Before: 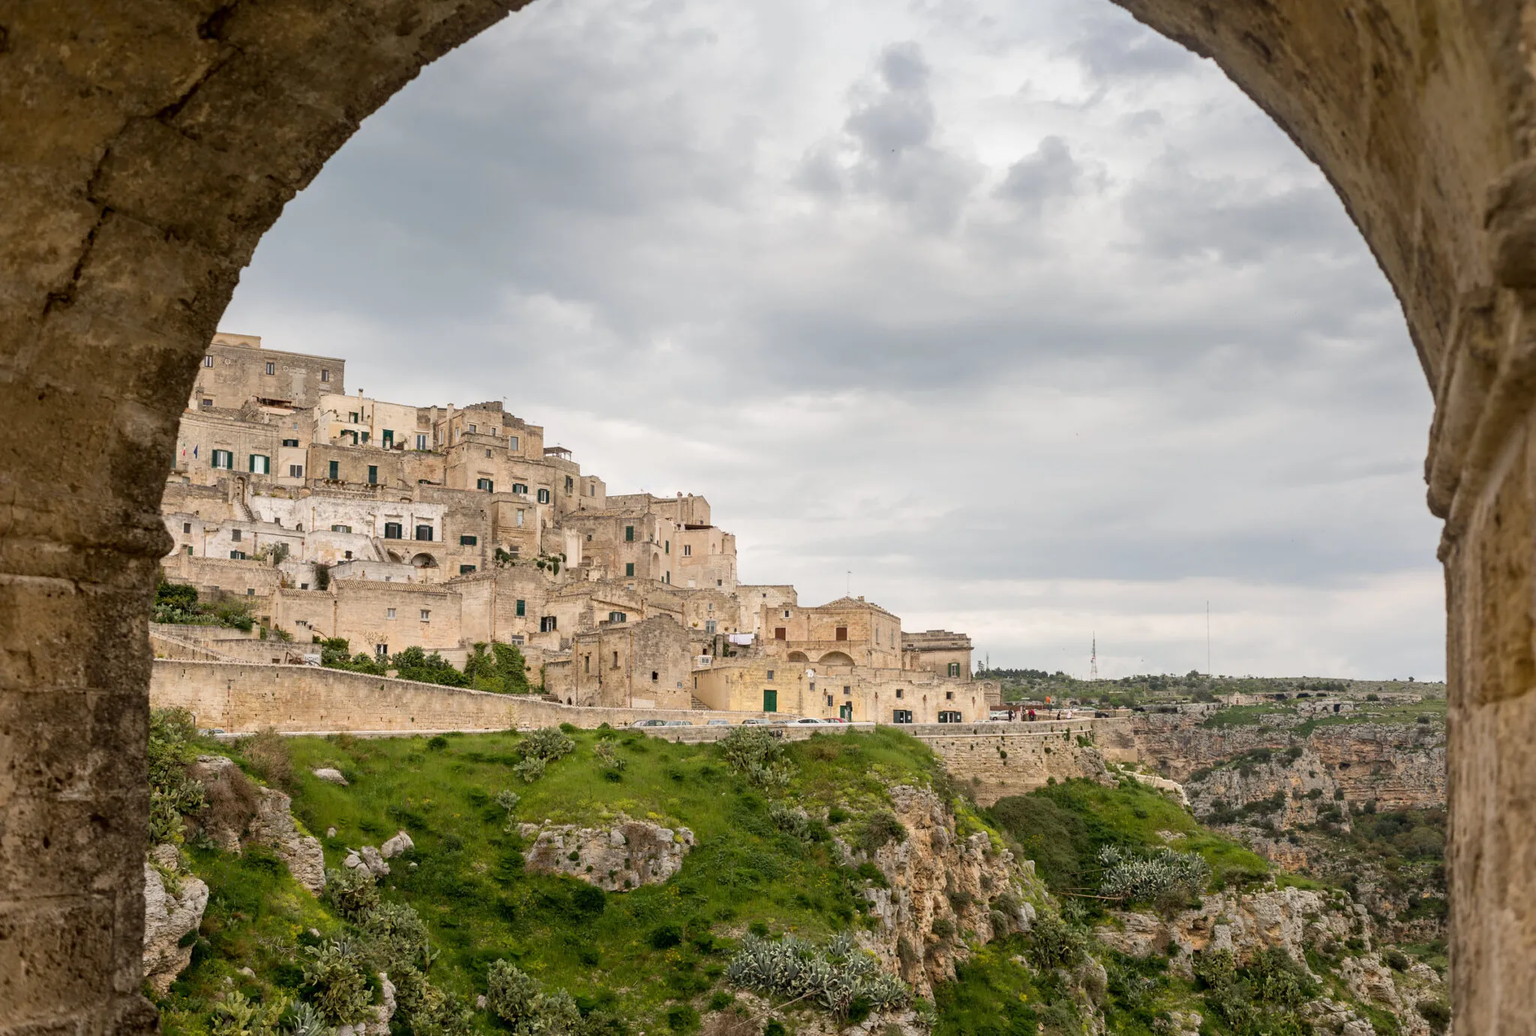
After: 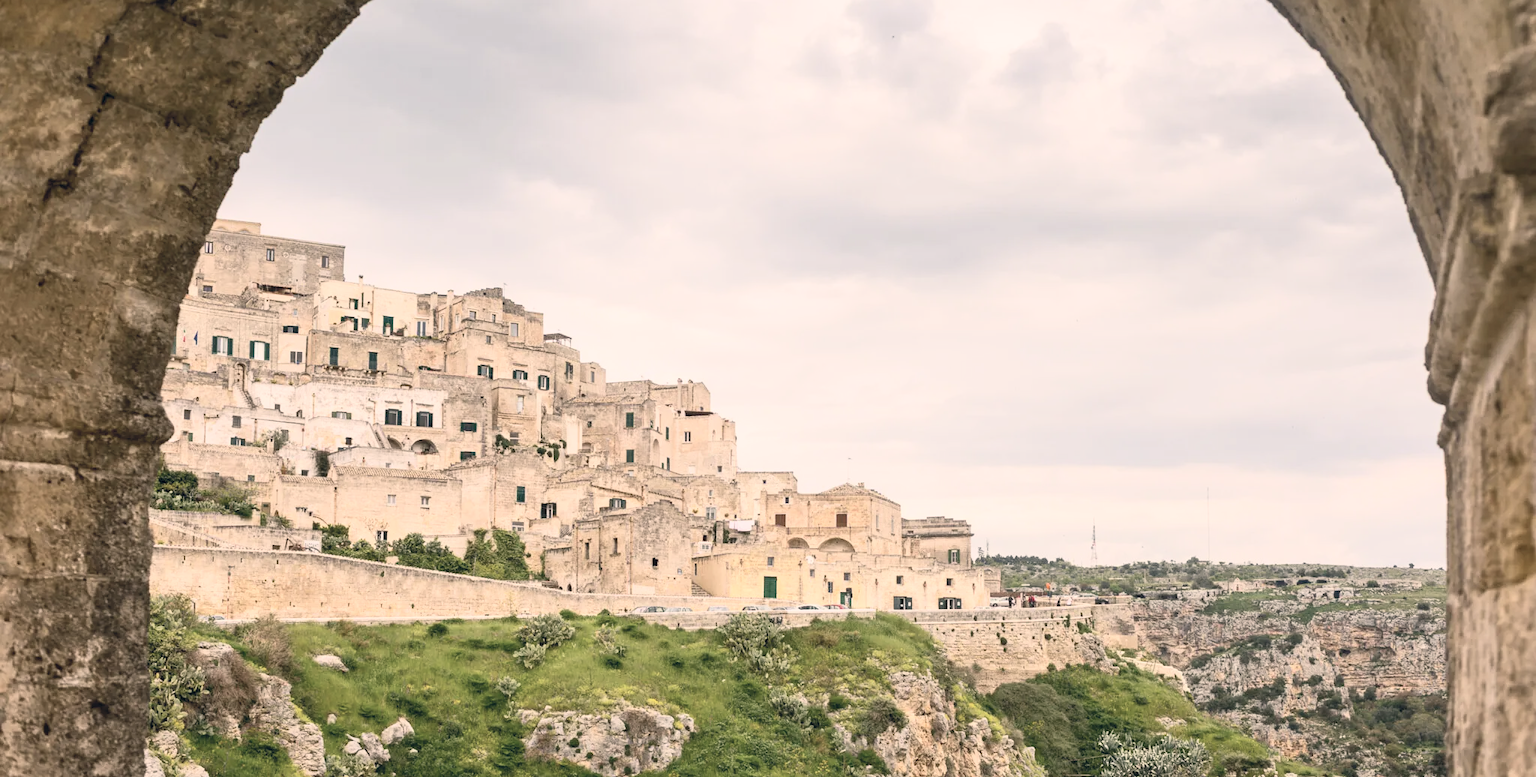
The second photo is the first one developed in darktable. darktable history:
tone equalizer: -8 EV 0.25 EV, -7 EV 0.417 EV, -6 EV 0.417 EV, -5 EV 0.25 EV, -3 EV -0.25 EV, -2 EV -0.417 EV, -1 EV -0.417 EV, +0 EV -0.25 EV, edges refinement/feathering 500, mask exposure compensation -1.57 EV, preserve details guided filter
color correction: highlights a* 5.38, highlights b* 5.3, shadows a* -4.26, shadows b* -5.11
crop: top 11.038%, bottom 13.962%
contrast brightness saturation: contrast 0.43, brightness 0.56, saturation -0.19
